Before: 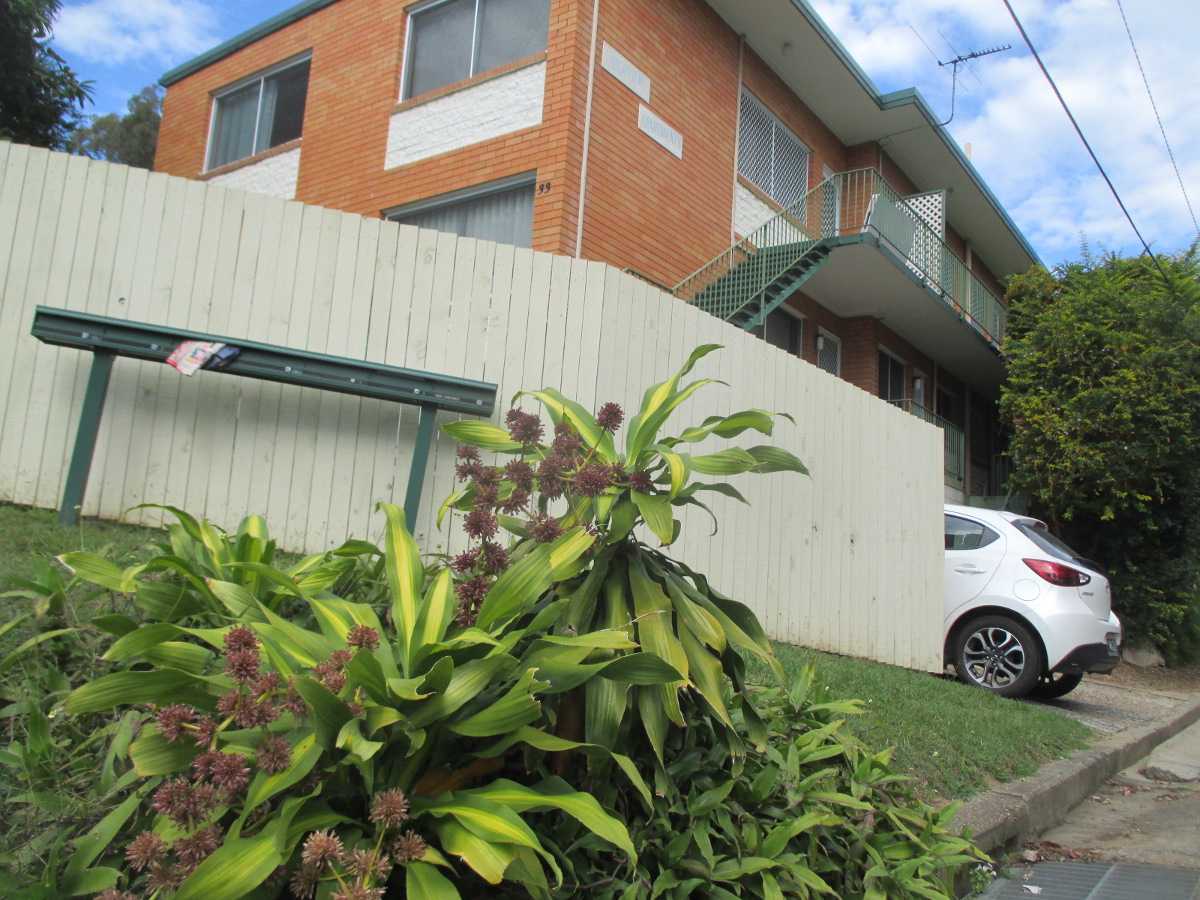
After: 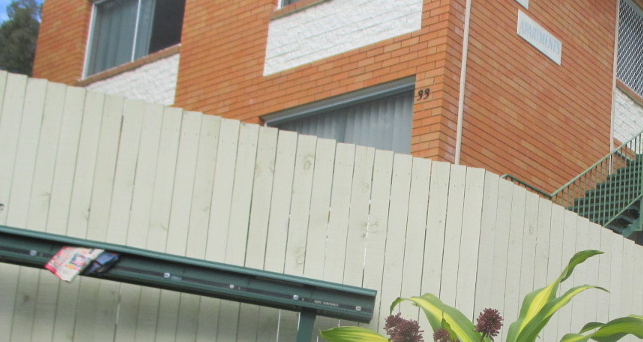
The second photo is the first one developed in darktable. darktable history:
crop: left 10.127%, top 10.505%, right 36.212%, bottom 51.417%
